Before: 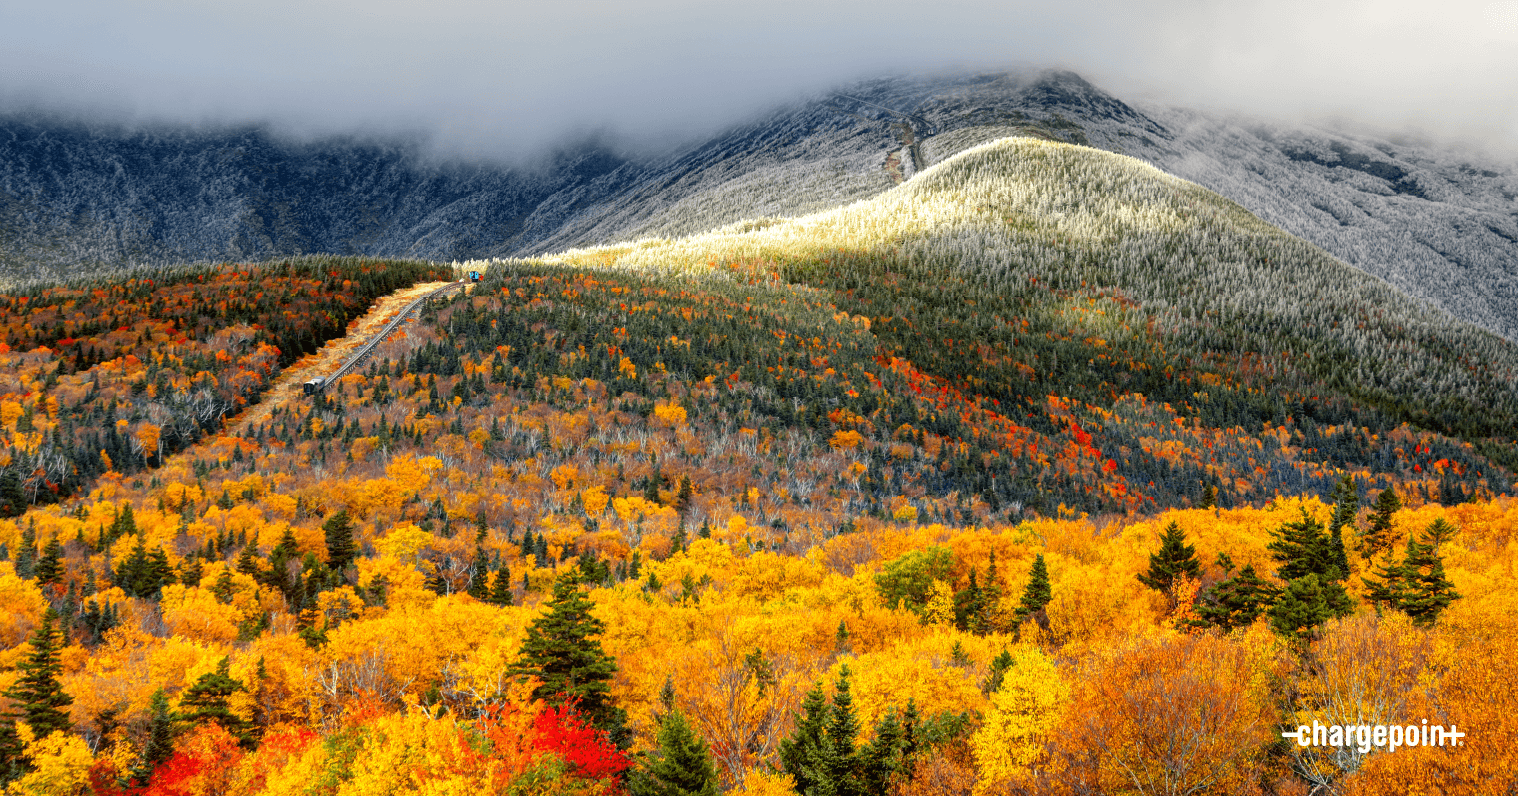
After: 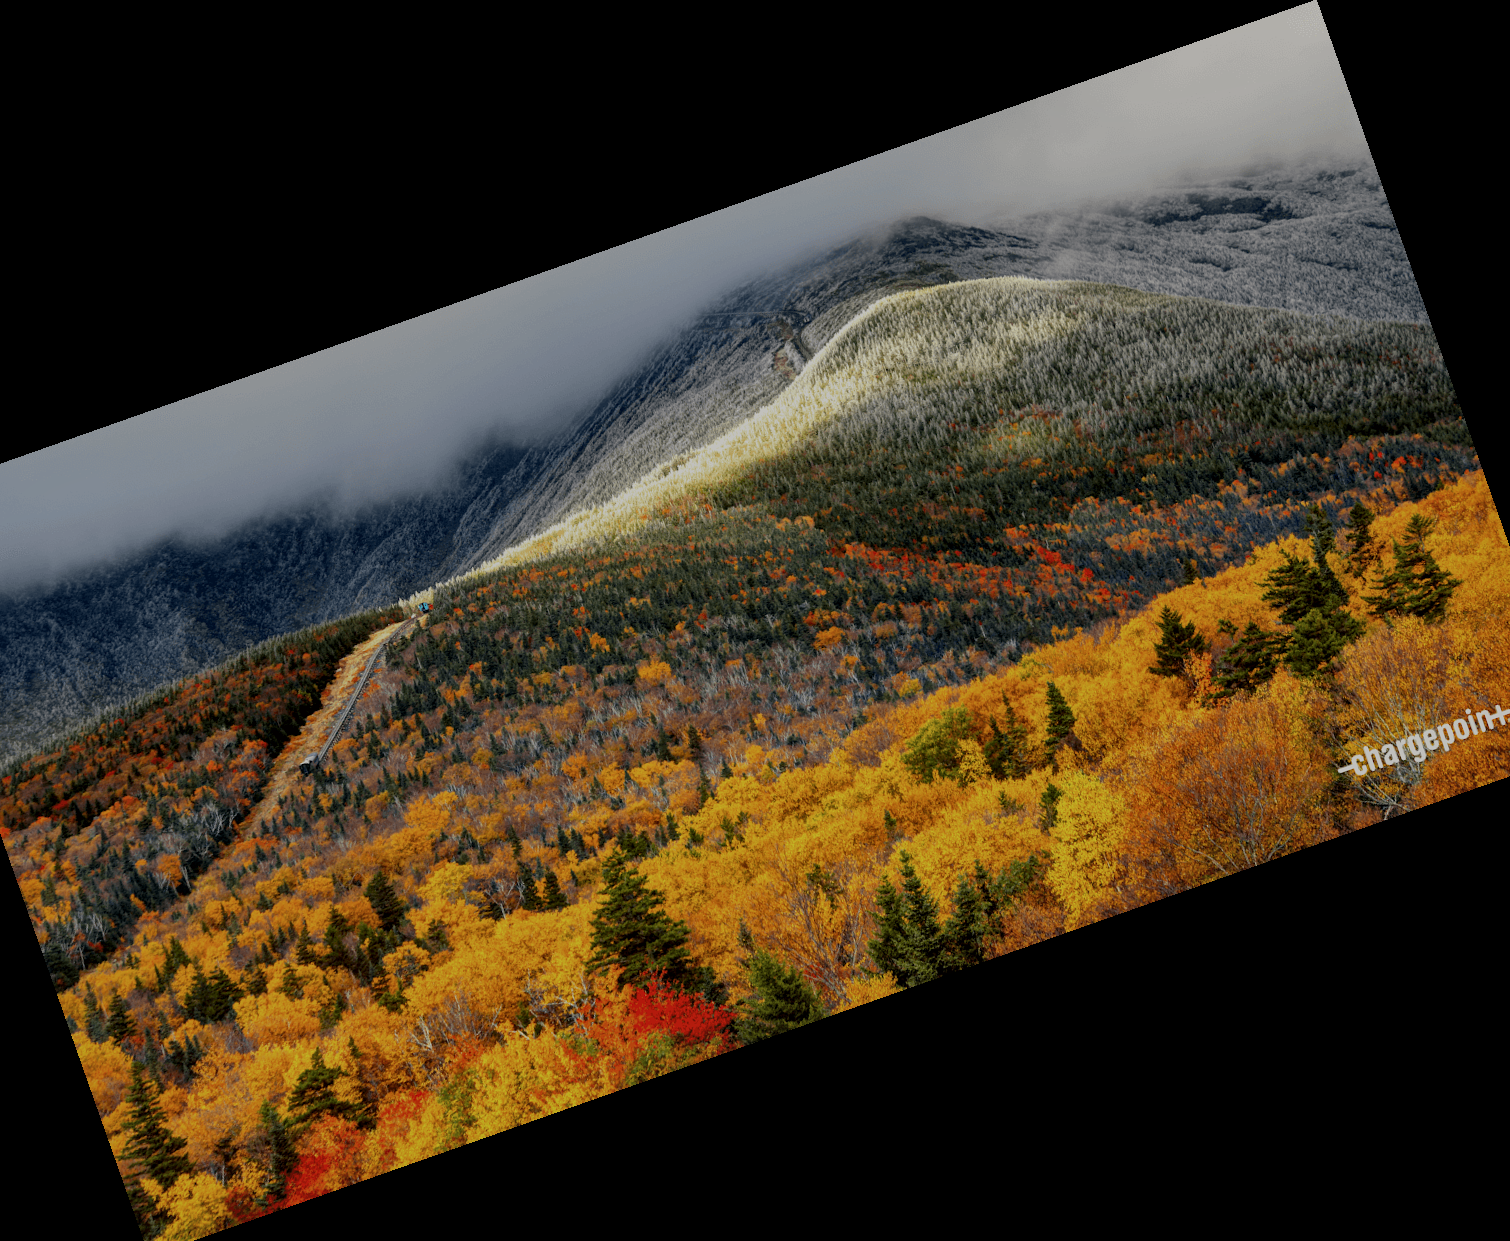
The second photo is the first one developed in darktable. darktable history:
crop and rotate: angle 19.43°, left 6.812%, right 4.125%, bottom 1.087%
contrast brightness saturation: contrast 0.01, saturation -0.05
exposure: exposure -1 EV, compensate highlight preservation false
local contrast: mode bilateral grid, contrast 20, coarseness 50, detail 120%, midtone range 0.2
